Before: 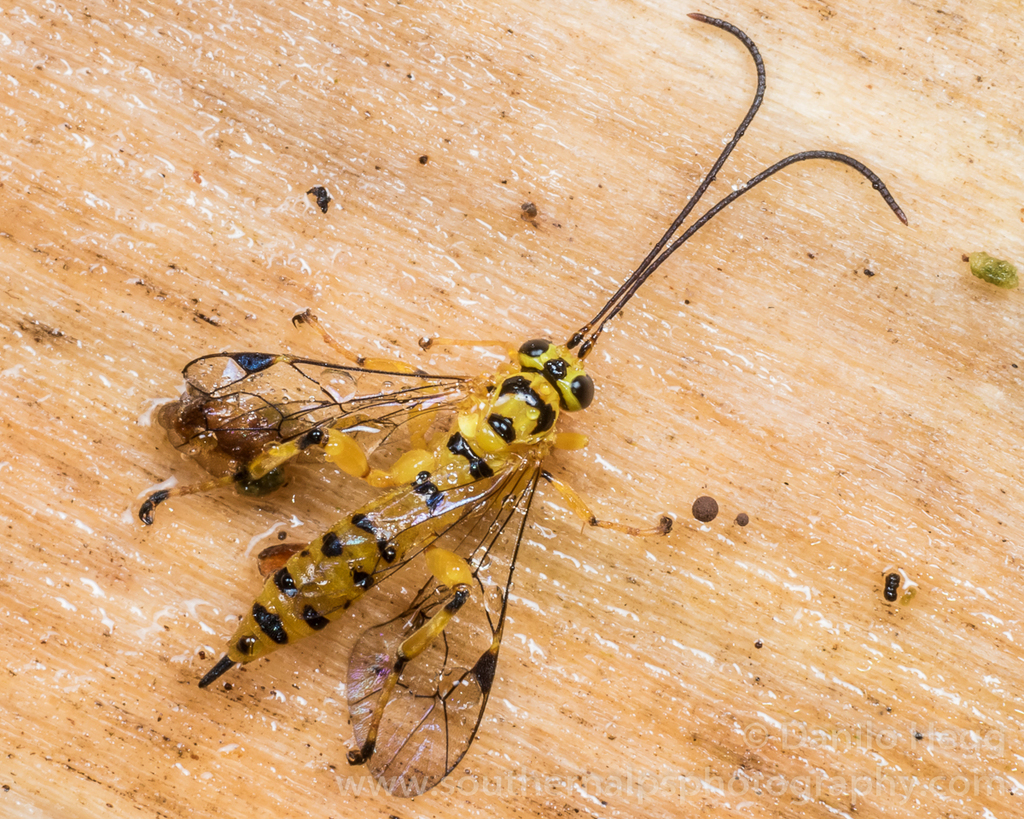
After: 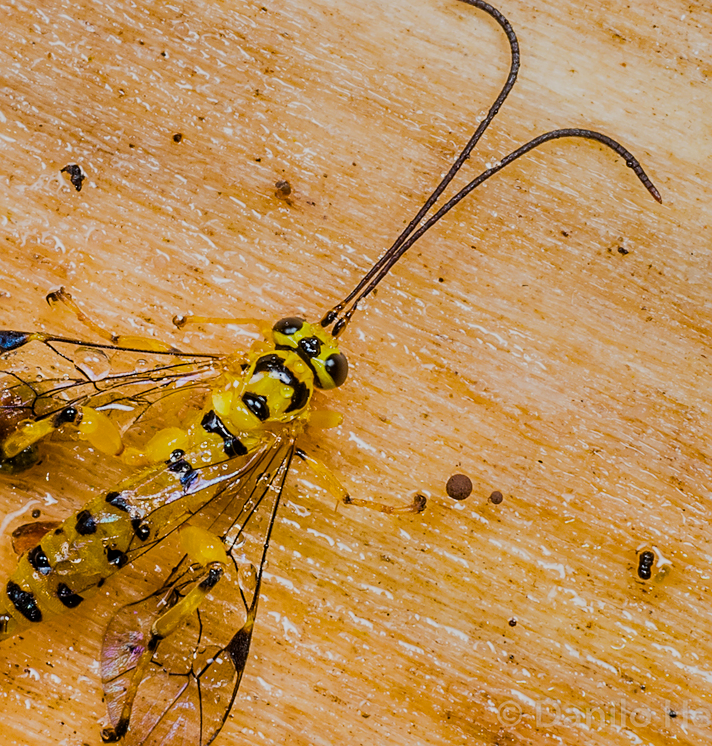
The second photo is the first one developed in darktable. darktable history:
crop and rotate: left 24.05%, top 2.701%, right 6.368%, bottom 6.163%
color balance rgb: linear chroma grading › global chroma 14.412%, perceptual saturation grading › global saturation 25.68%
sharpen: on, module defaults
filmic rgb: black relative exposure -8 EV, white relative exposure 3.99 EV, hardness 4.13, contrast 0.994
shadows and highlights: shadows 43.72, white point adjustment -1.37, soften with gaussian
